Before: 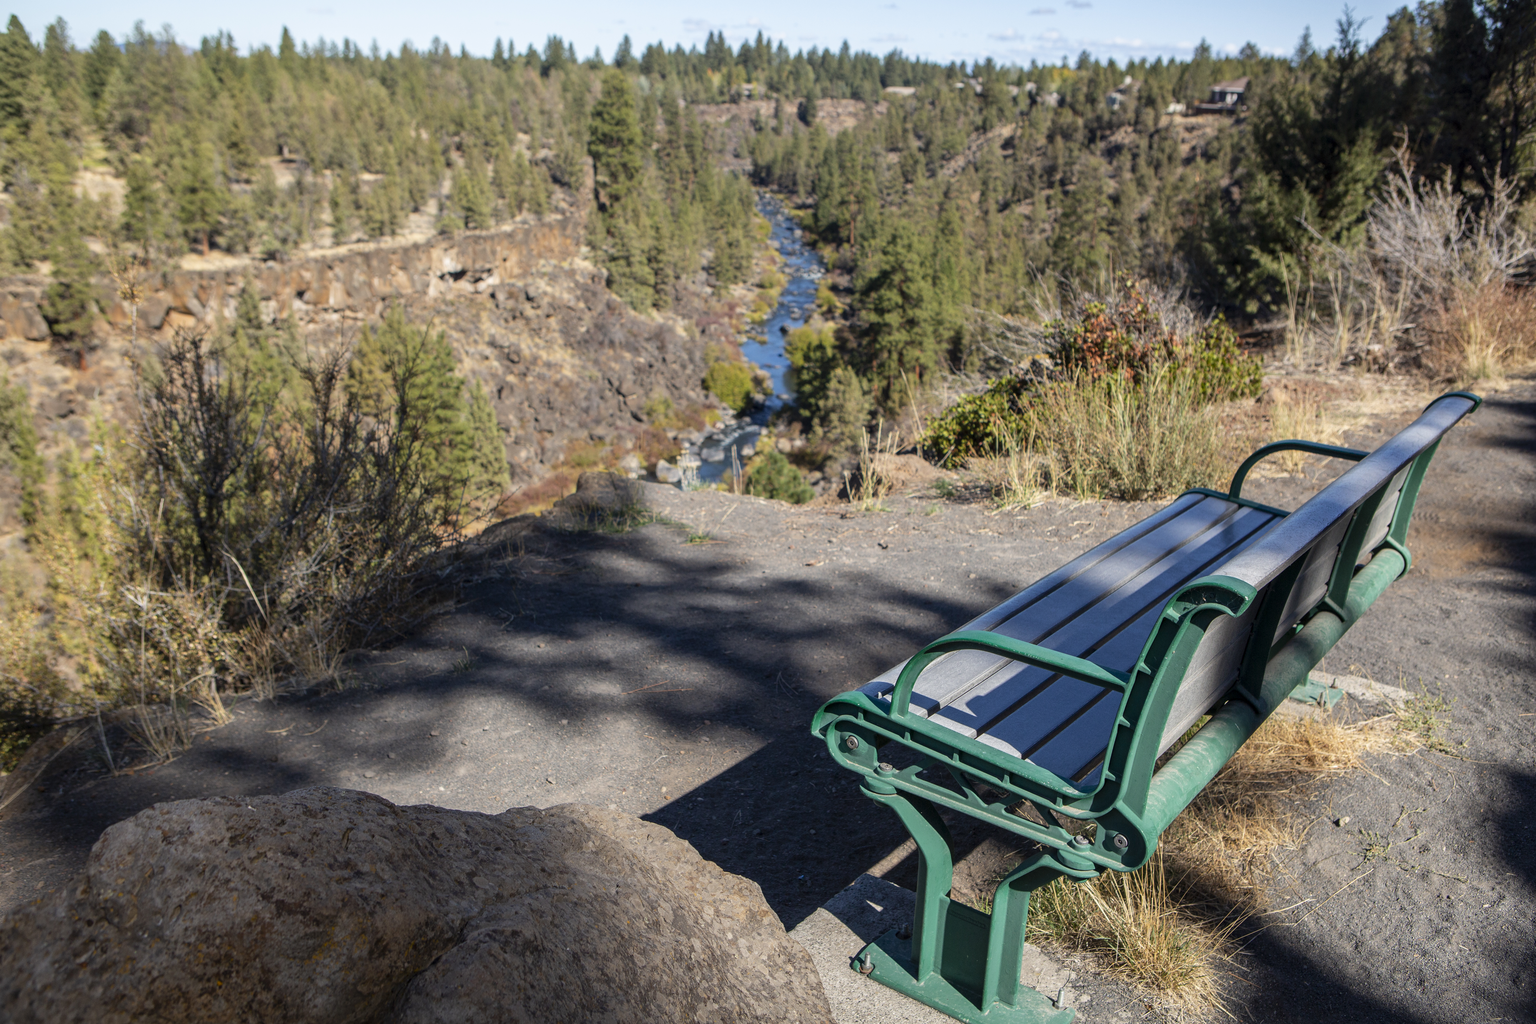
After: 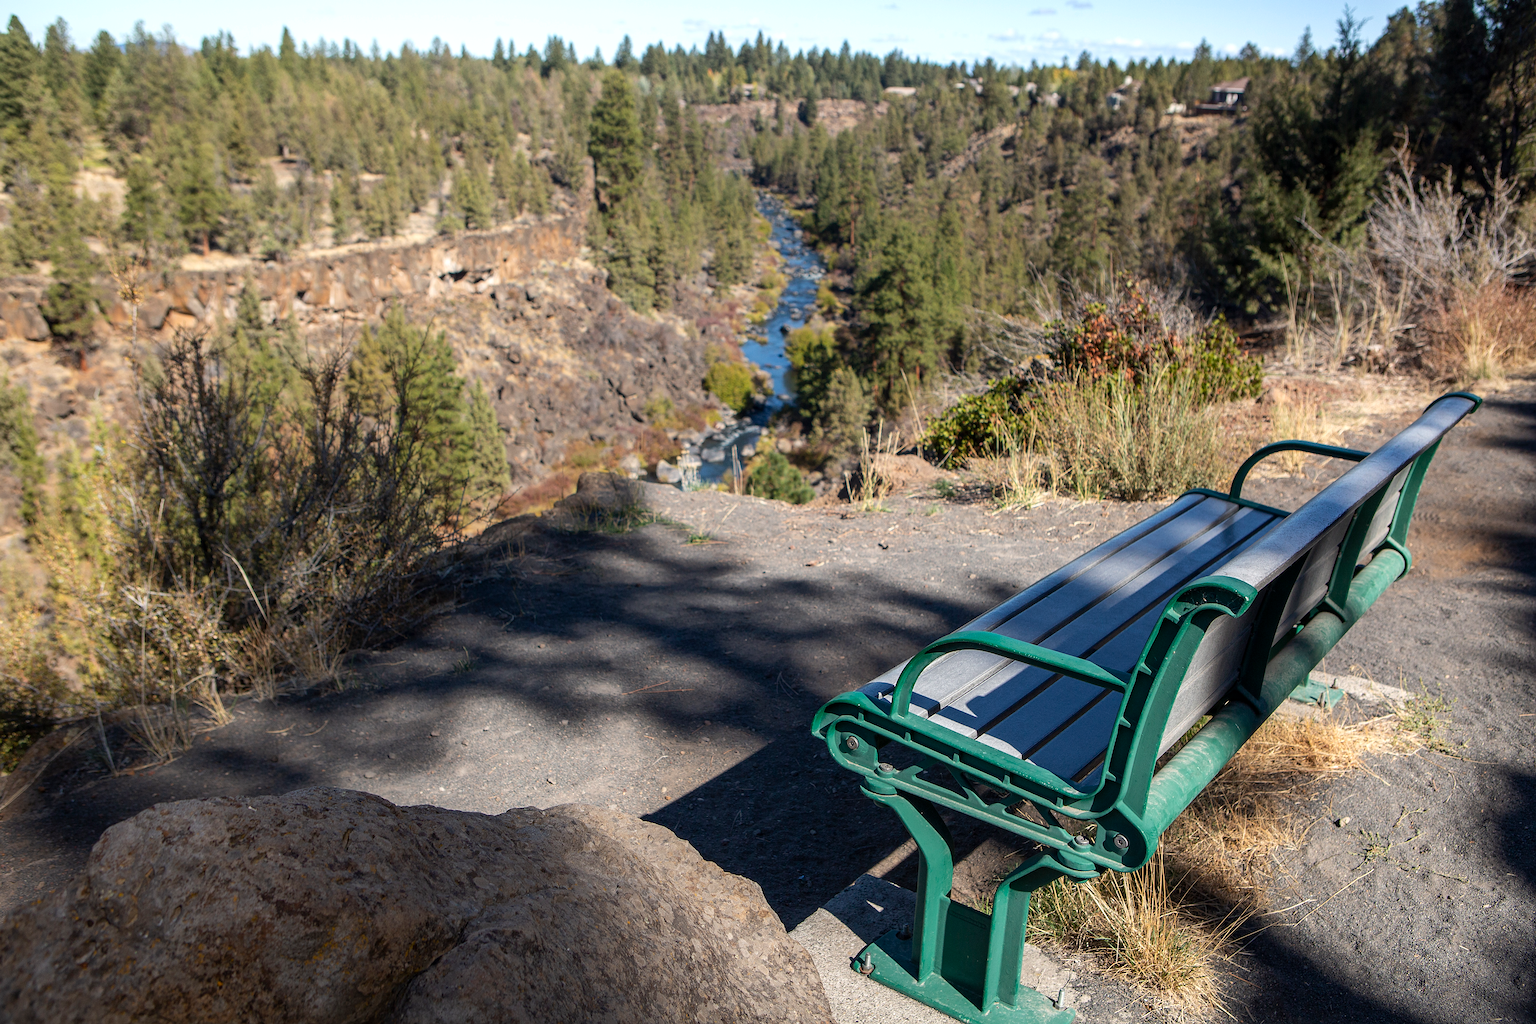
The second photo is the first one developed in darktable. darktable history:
sharpen: on, module defaults
tone equalizer: -8 EV -0.001 EV, -7 EV 0.002 EV, -6 EV -0.002 EV, -5 EV -0.003 EV, -4 EV -0.068 EV, -3 EV -0.208 EV, -2 EV -0.246 EV, -1 EV 0.082 EV, +0 EV 0.291 EV
